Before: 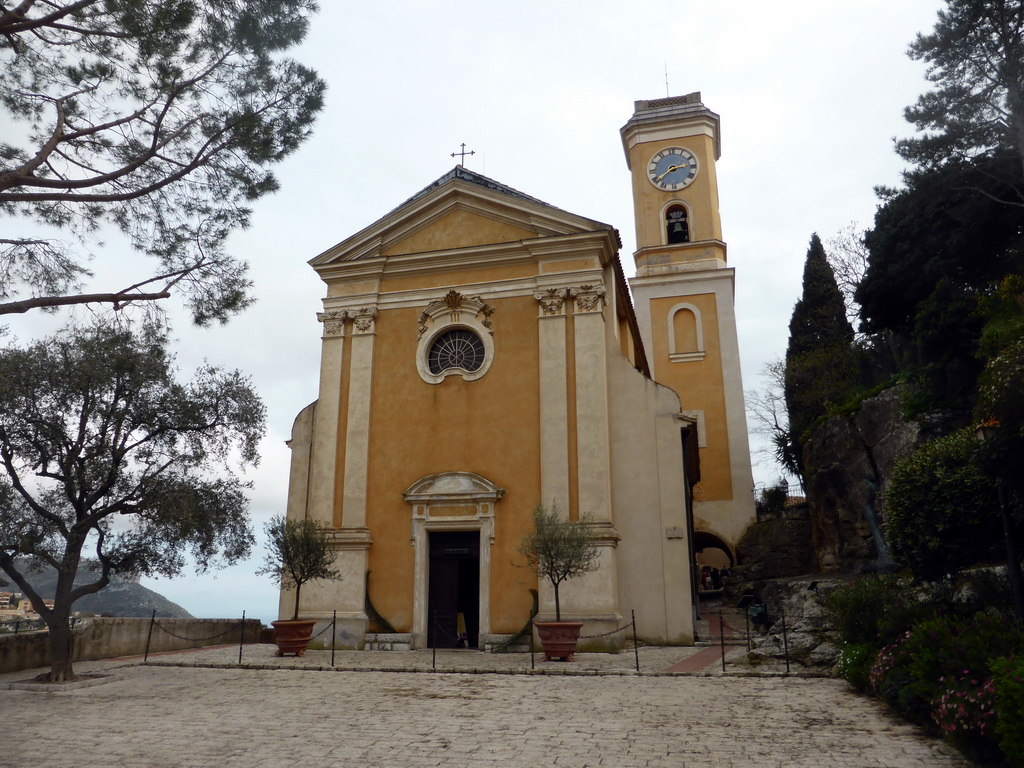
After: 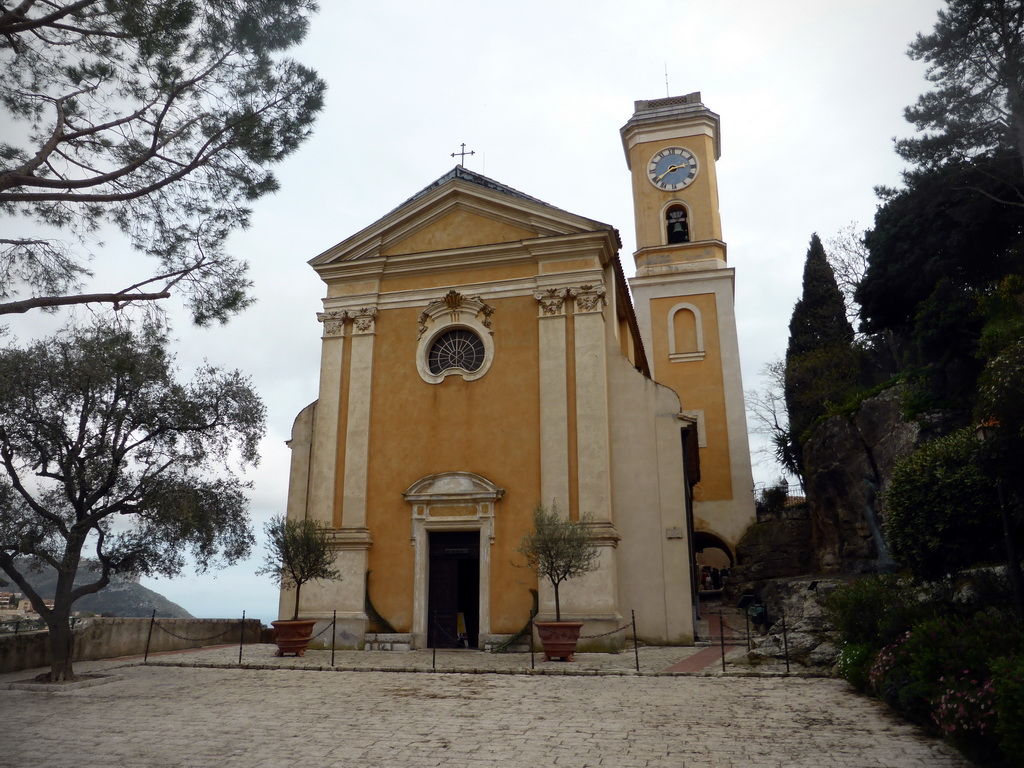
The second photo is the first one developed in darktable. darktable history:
exposure: compensate highlight preservation false
vignetting: fall-off radius 60.92%
